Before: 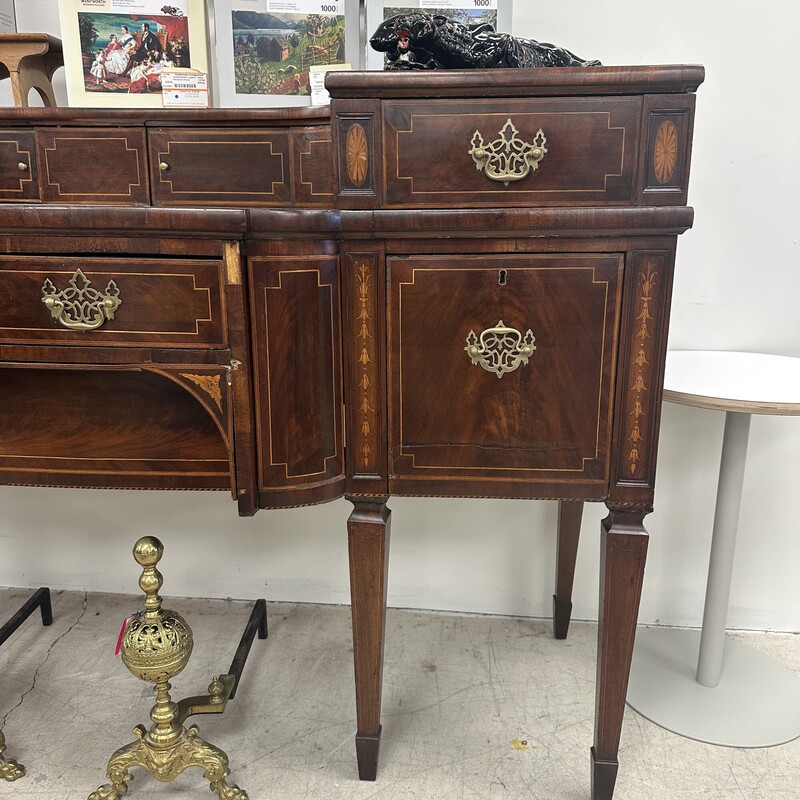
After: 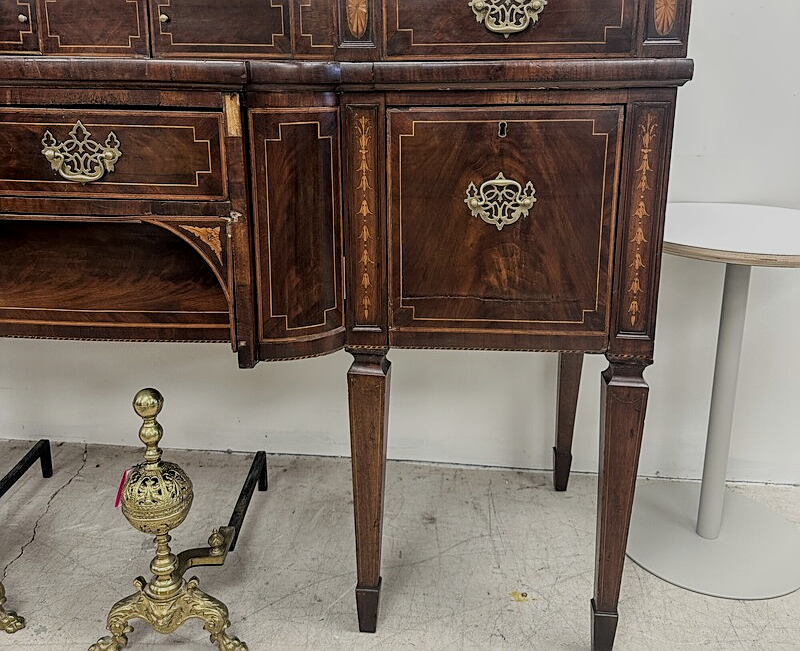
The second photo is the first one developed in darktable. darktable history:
sharpen: on, module defaults
filmic rgb: black relative exposure -7.65 EV, white relative exposure 4.56 EV, hardness 3.61
local contrast: on, module defaults
crop and rotate: top 18.507%
